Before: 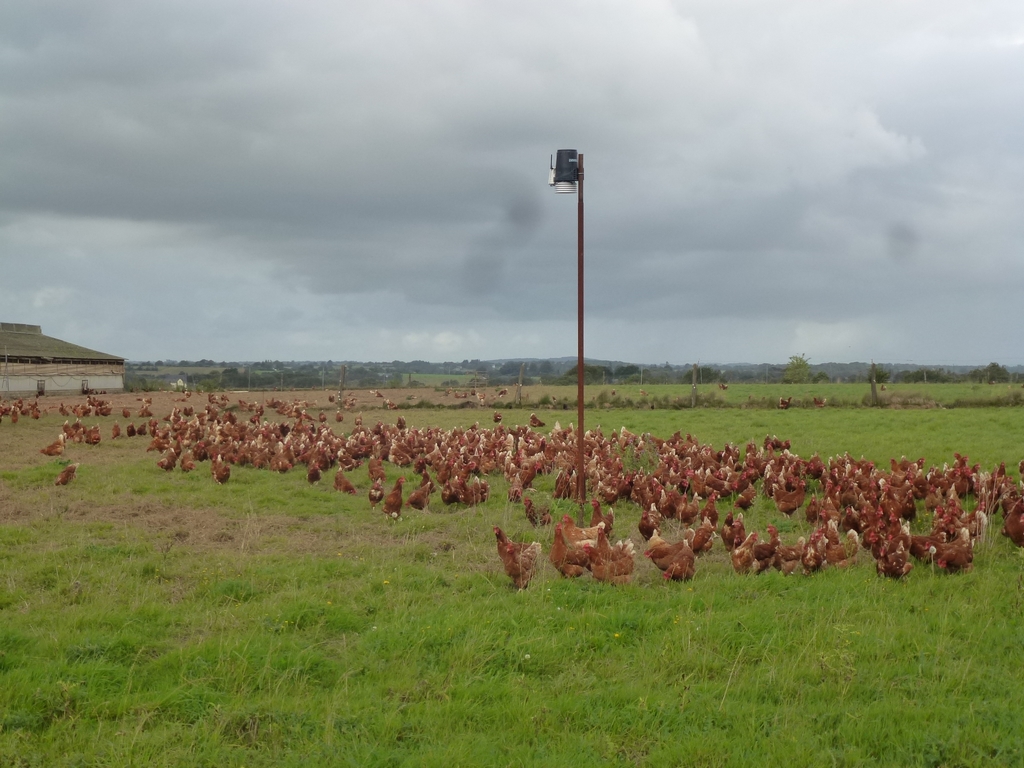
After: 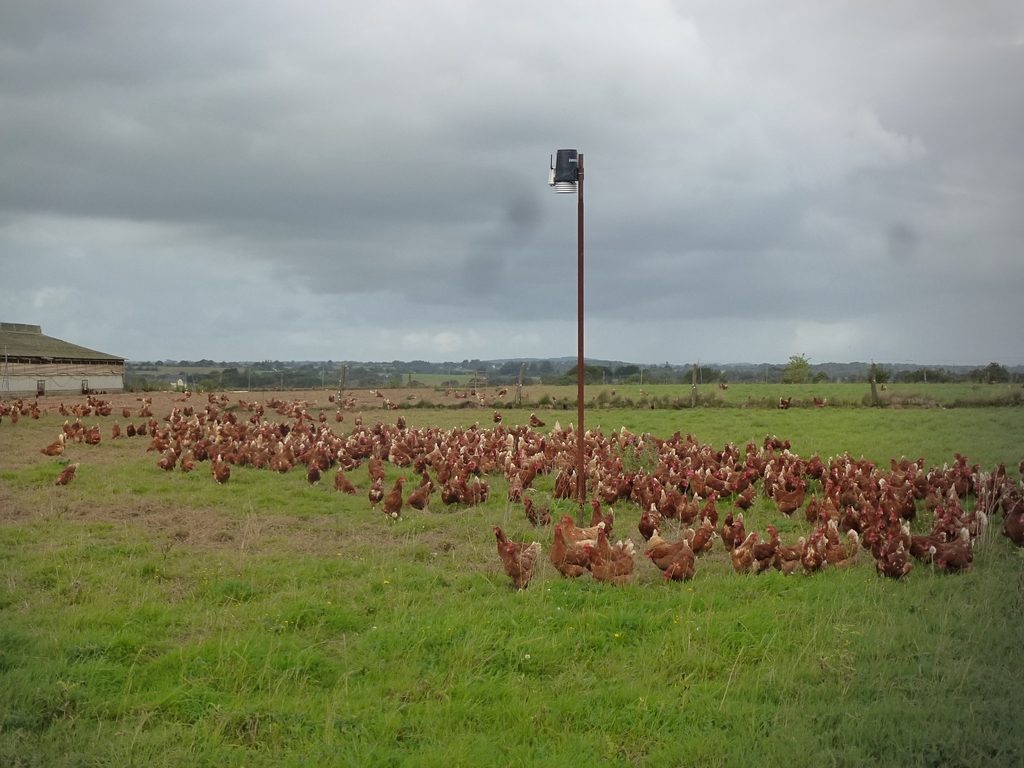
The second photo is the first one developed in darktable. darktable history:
tone equalizer: -8 EV -0.55 EV
vignetting: center (-0.15, 0.013)
sharpen: amount 0.2
